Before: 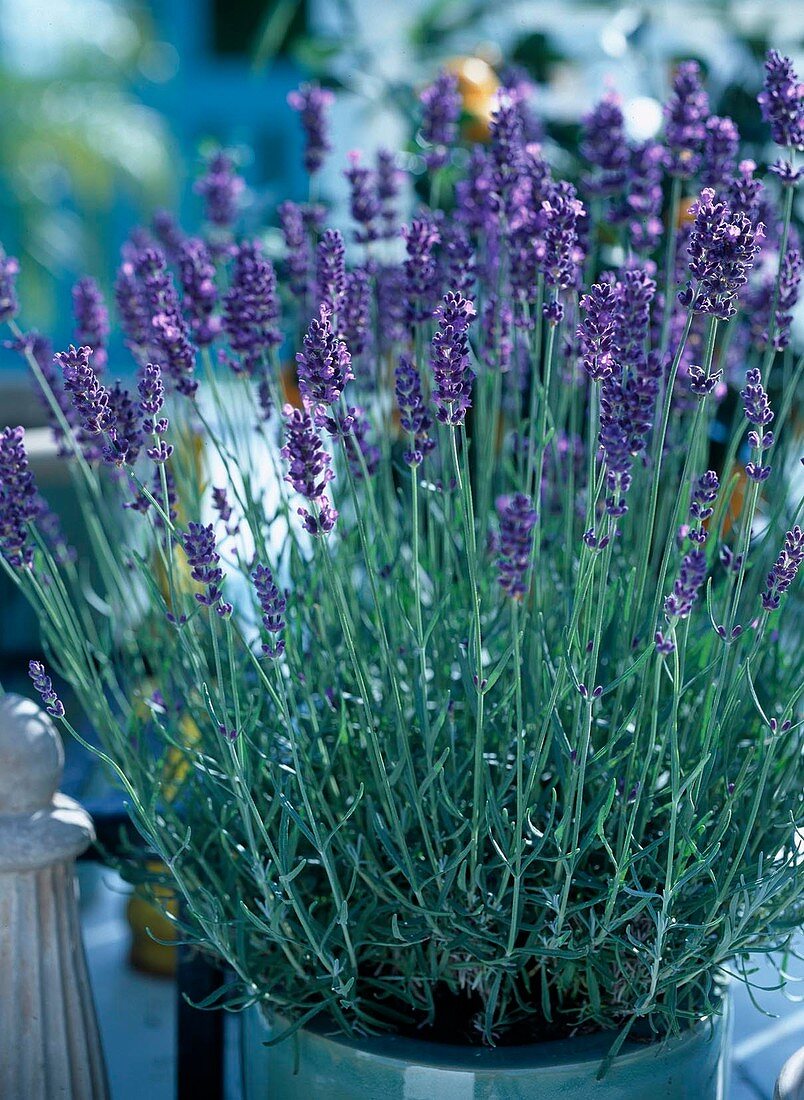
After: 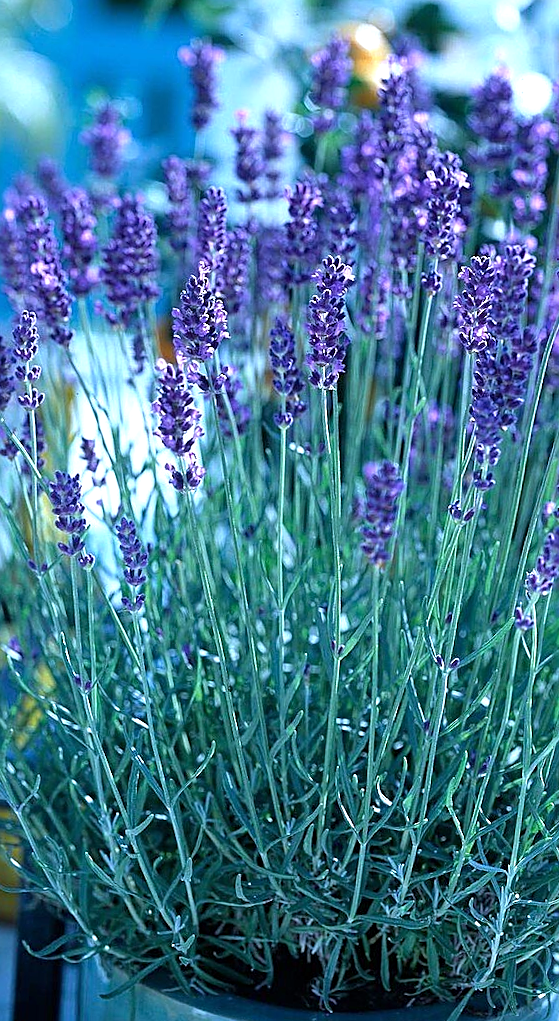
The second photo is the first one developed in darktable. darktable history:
crop and rotate: angle -3.27°, left 14.277%, top 0.028%, right 10.766%, bottom 0.028%
exposure: exposure 0.6 EV, compensate highlight preservation false
white balance: red 0.926, green 1.003, blue 1.133
sharpen: on, module defaults
